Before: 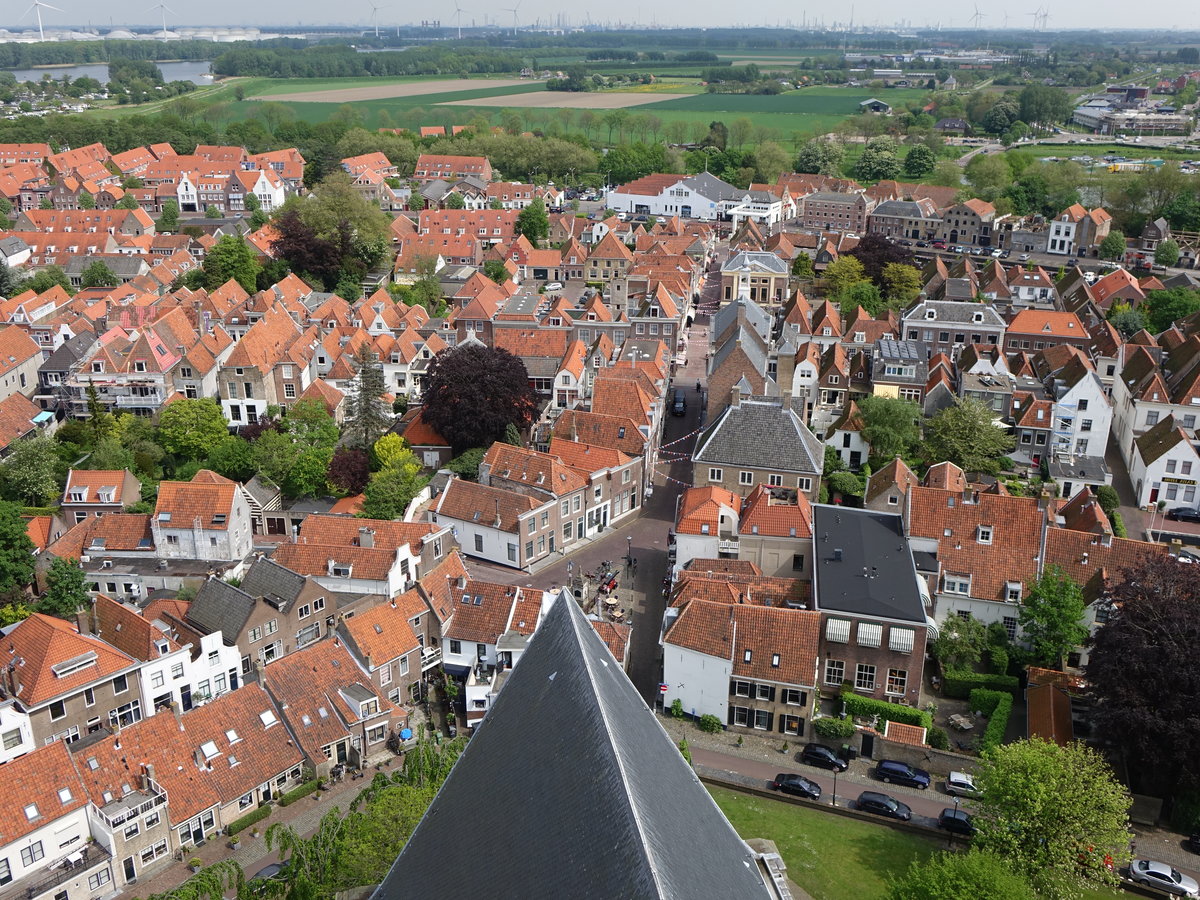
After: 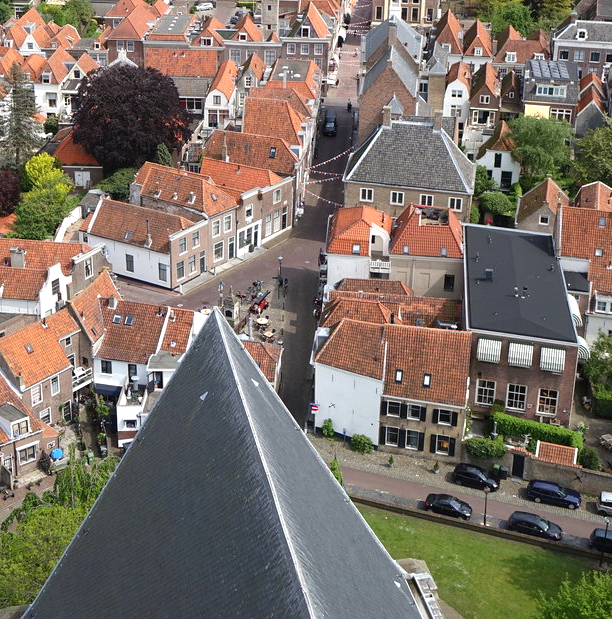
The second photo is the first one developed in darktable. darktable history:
crop and rotate: left 29.142%, top 31.142%, right 19.844%
exposure: exposure 0.376 EV, compensate exposure bias true, compensate highlight preservation false
